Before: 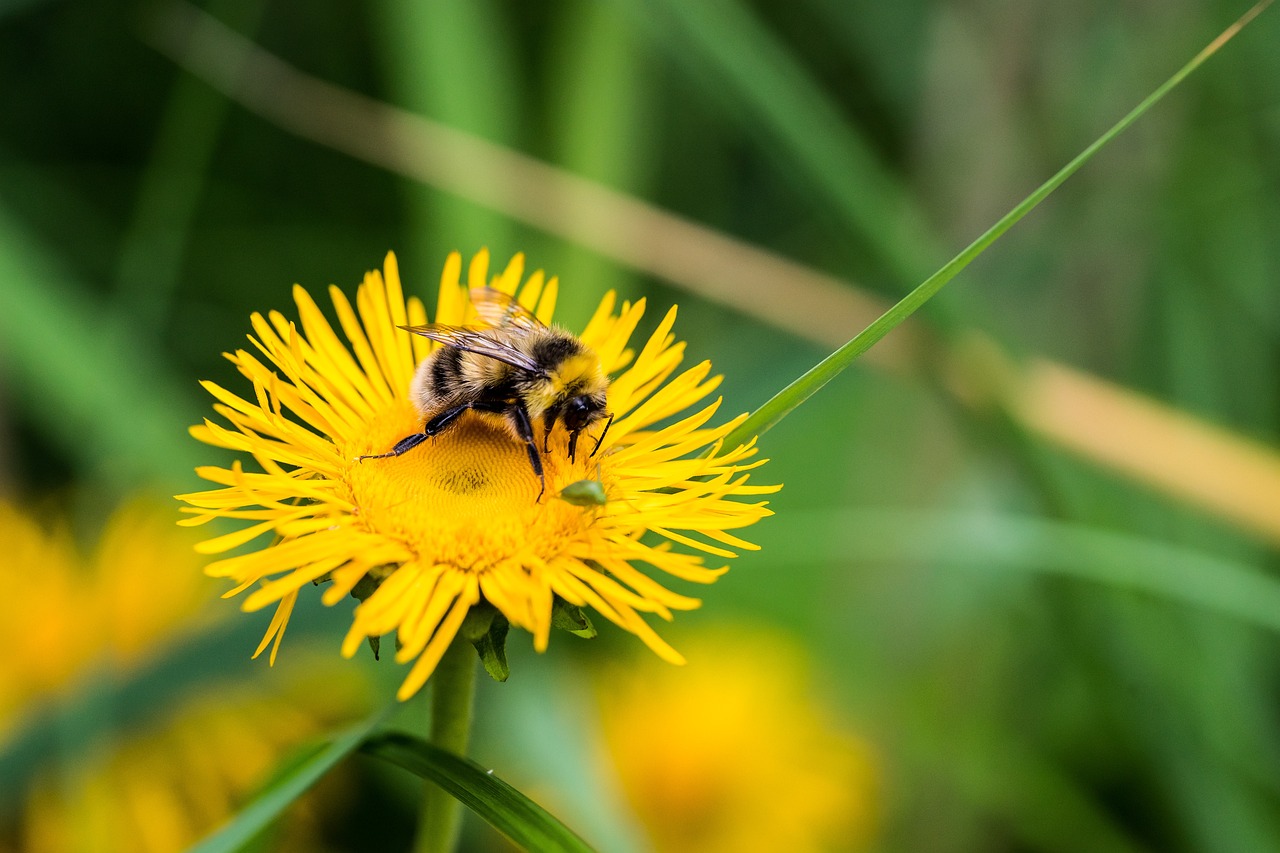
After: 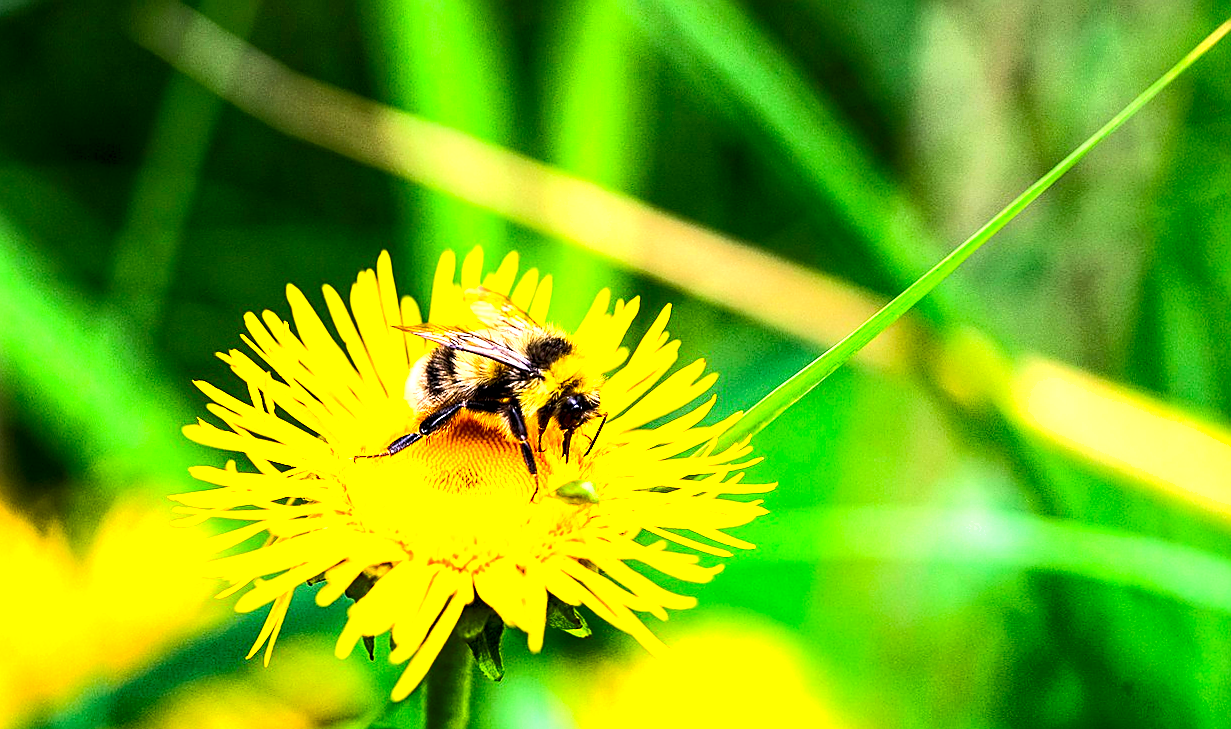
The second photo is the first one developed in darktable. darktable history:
local contrast: highlights 106%, shadows 103%, detail 200%, midtone range 0.2
crop and rotate: angle 0.148°, left 0.317%, right 3.074%, bottom 14.105%
exposure: black level correction 0, exposure 1 EV, compensate highlight preservation false
shadows and highlights: radius 337.09, shadows 29.04, soften with gaussian
contrast brightness saturation: saturation 0.494
sharpen: on, module defaults
tone equalizer: -8 EV 0.029 EV, -7 EV -0.031 EV, -6 EV 0.029 EV, -5 EV 0.055 EV, -4 EV 0.253 EV, -3 EV 0.662 EV, -2 EV 0.559 EV, -1 EV 0.176 EV, +0 EV 0.042 EV, edges refinement/feathering 500, mask exposure compensation -1.57 EV, preserve details no
